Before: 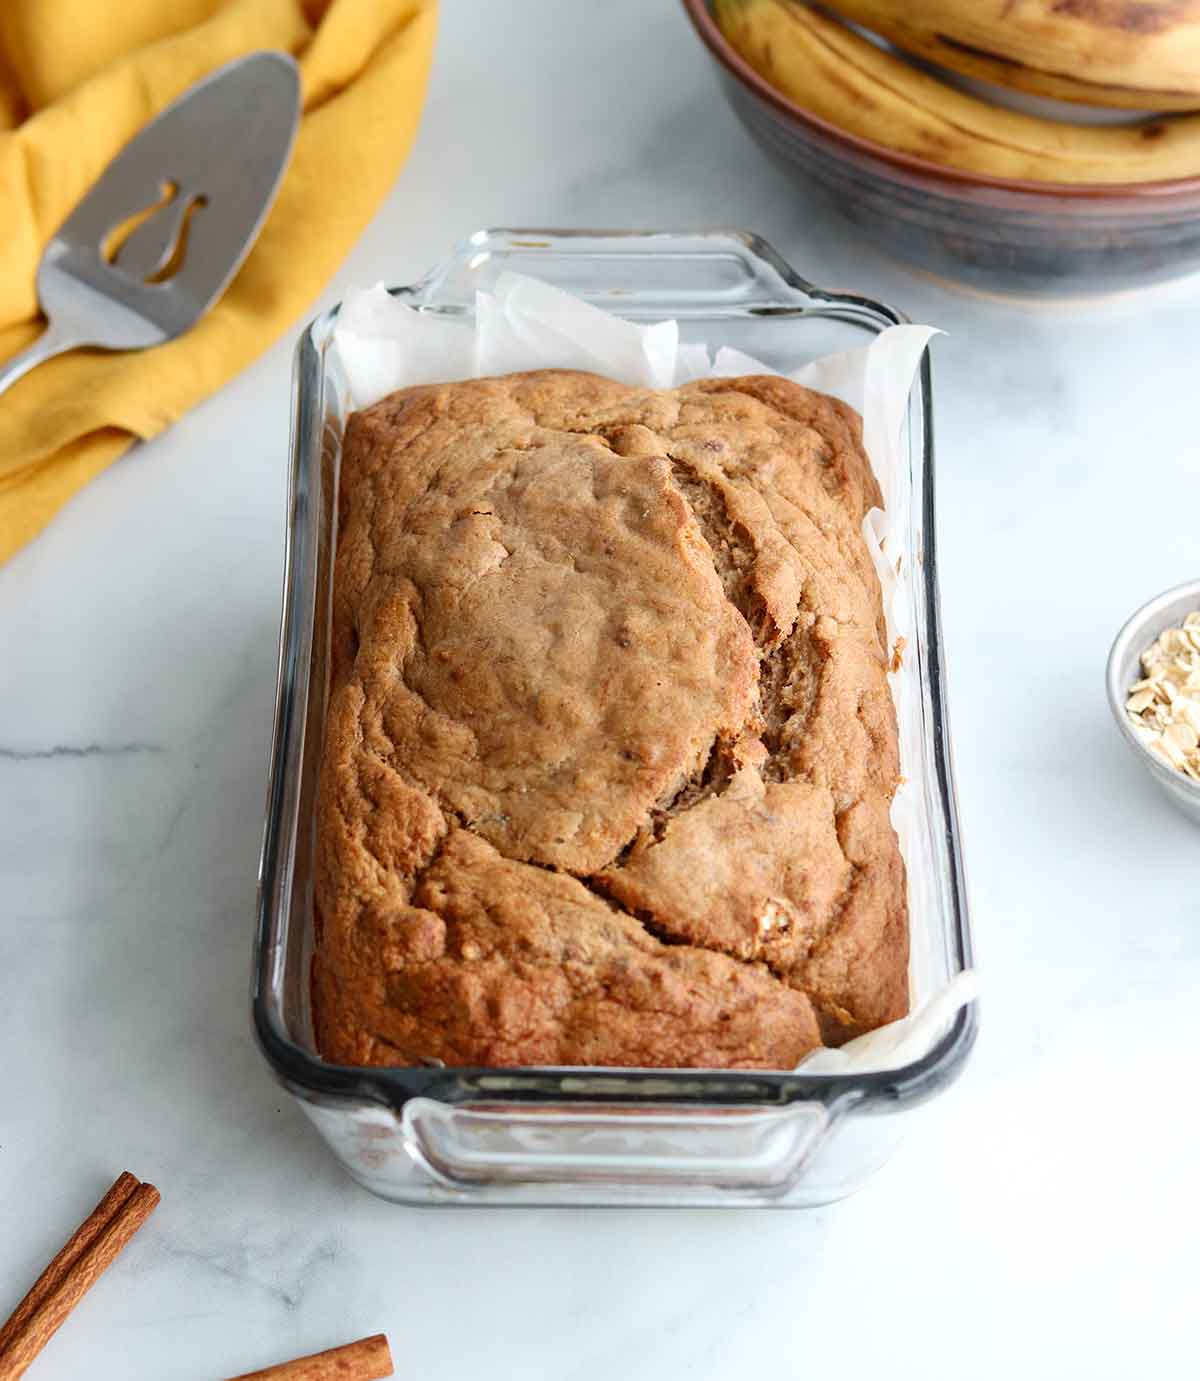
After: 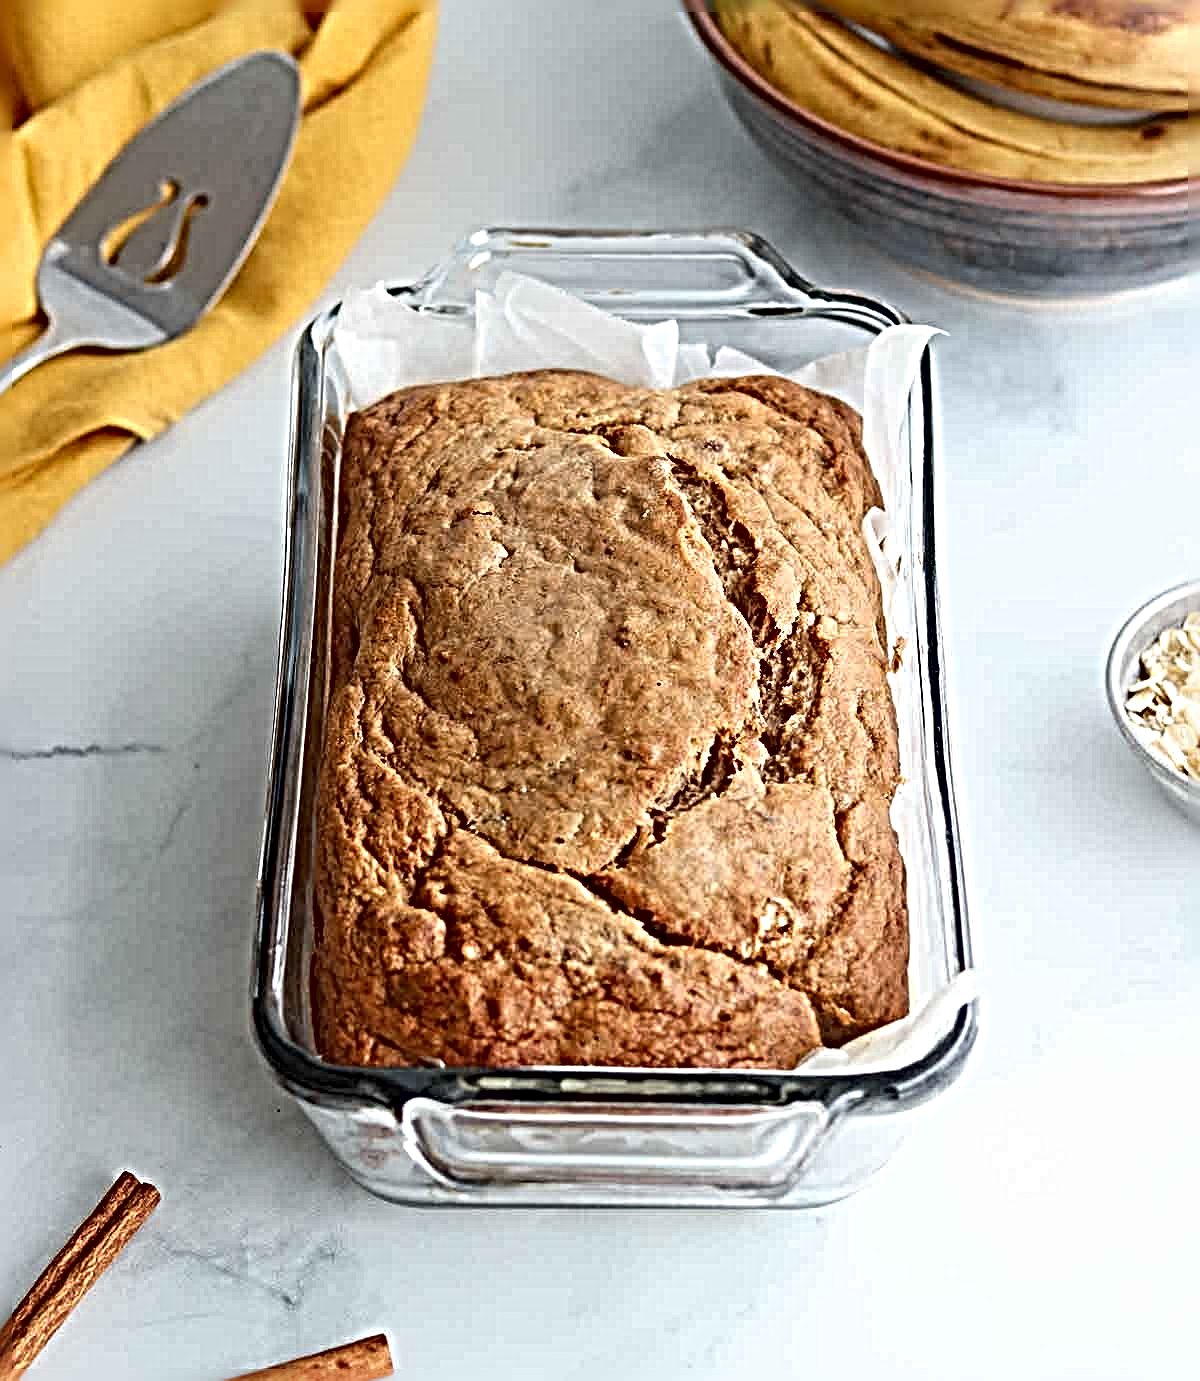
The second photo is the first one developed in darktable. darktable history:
sharpen: radius 6.3, amount 1.8, threshold 0
